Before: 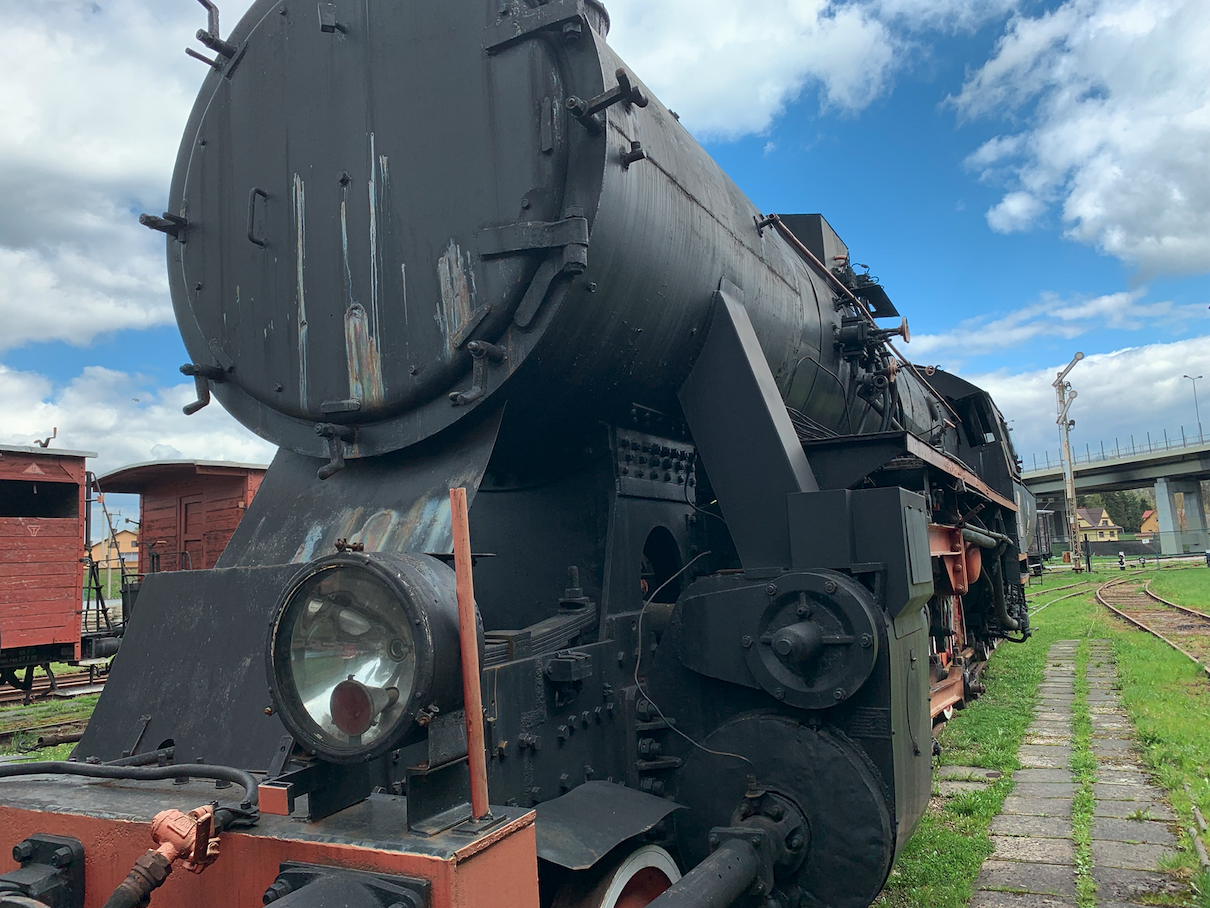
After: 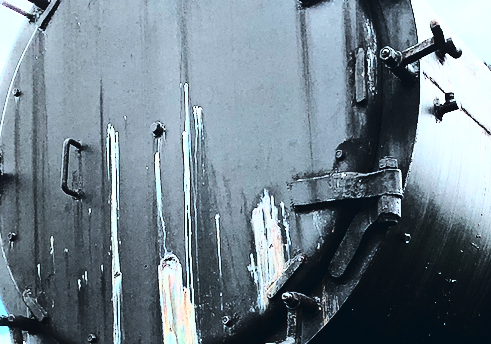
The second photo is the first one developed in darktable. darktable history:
crop: left 15.452%, top 5.459%, right 43.956%, bottom 56.62%
tone curve: curves: ch0 [(0, 0.026) (0.146, 0.158) (0.272, 0.34) (0.453, 0.627) (0.687, 0.829) (1, 1)], color space Lab, linked channels, preserve colors none
tone equalizer: -8 EV -0.75 EV, -7 EV -0.7 EV, -6 EV -0.6 EV, -5 EV -0.4 EV, -3 EV 0.4 EV, -2 EV 0.6 EV, -1 EV 0.7 EV, +0 EV 0.75 EV, edges refinement/feathering 500, mask exposure compensation -1.57 EV, preserve details no
base curve: curves: ch0 [(0, 0) (0.028, 0.03) (0.121, 0.232) (0.46, 0.748) (0.859, 0.968) (1, 1)]
rgb curve: curves: ch0 [(0, 0) (0.21, 0.15) (0.24, 0.21) (0.5, 0.75) (0.75, 0.96) (0.89, 0.99) (1, 1)]; ch1 [(0, 0.02) (0.21, 0.13) (0.25, 0.2) (0.5, 0.67) (0.75, 0.9) (0.89, 0.97) (1, 1)]; ch2 [(0, 0.02) (0.21, 0.13) (0.25, 0.2) (0.5, 0.67) (0.75, 0.9) (0.89, 0.97) (1, 1)], compensate middle gray true
